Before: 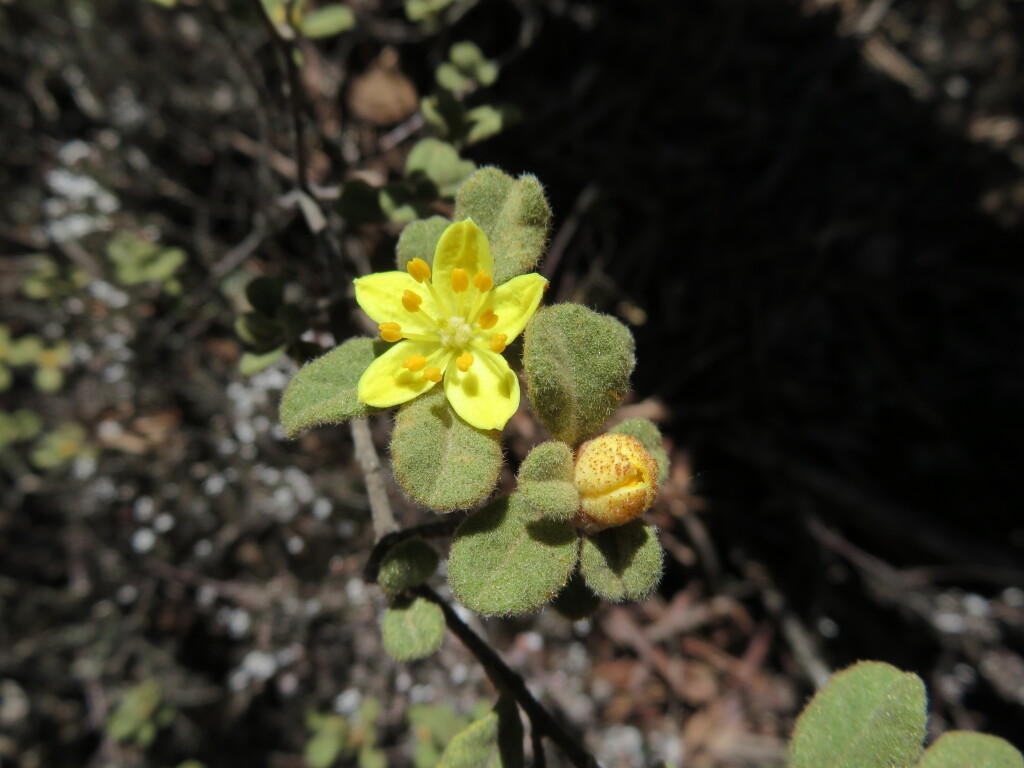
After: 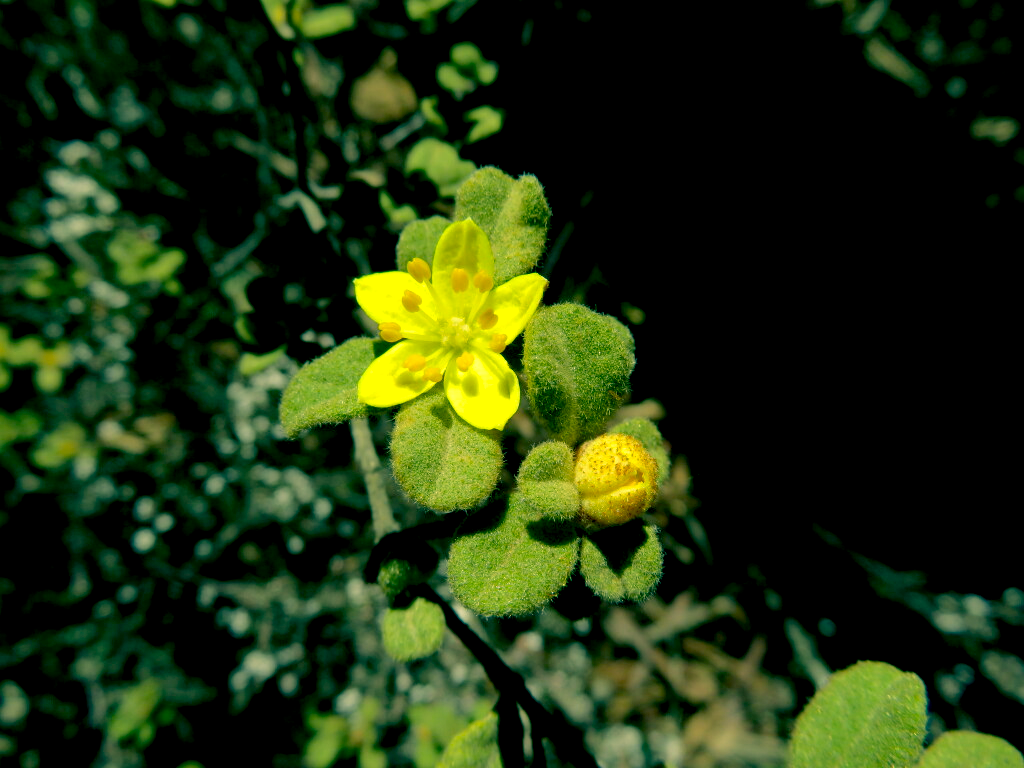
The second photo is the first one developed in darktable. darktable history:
exposure: black level correction 0.025, exposure 0.186 EV, compensate exposure bias true, compensate highlight preservation false
color correction: highlights a* 2.02, highlights b* 33.87, shadows a* -36.8, shadows b* -5.7
